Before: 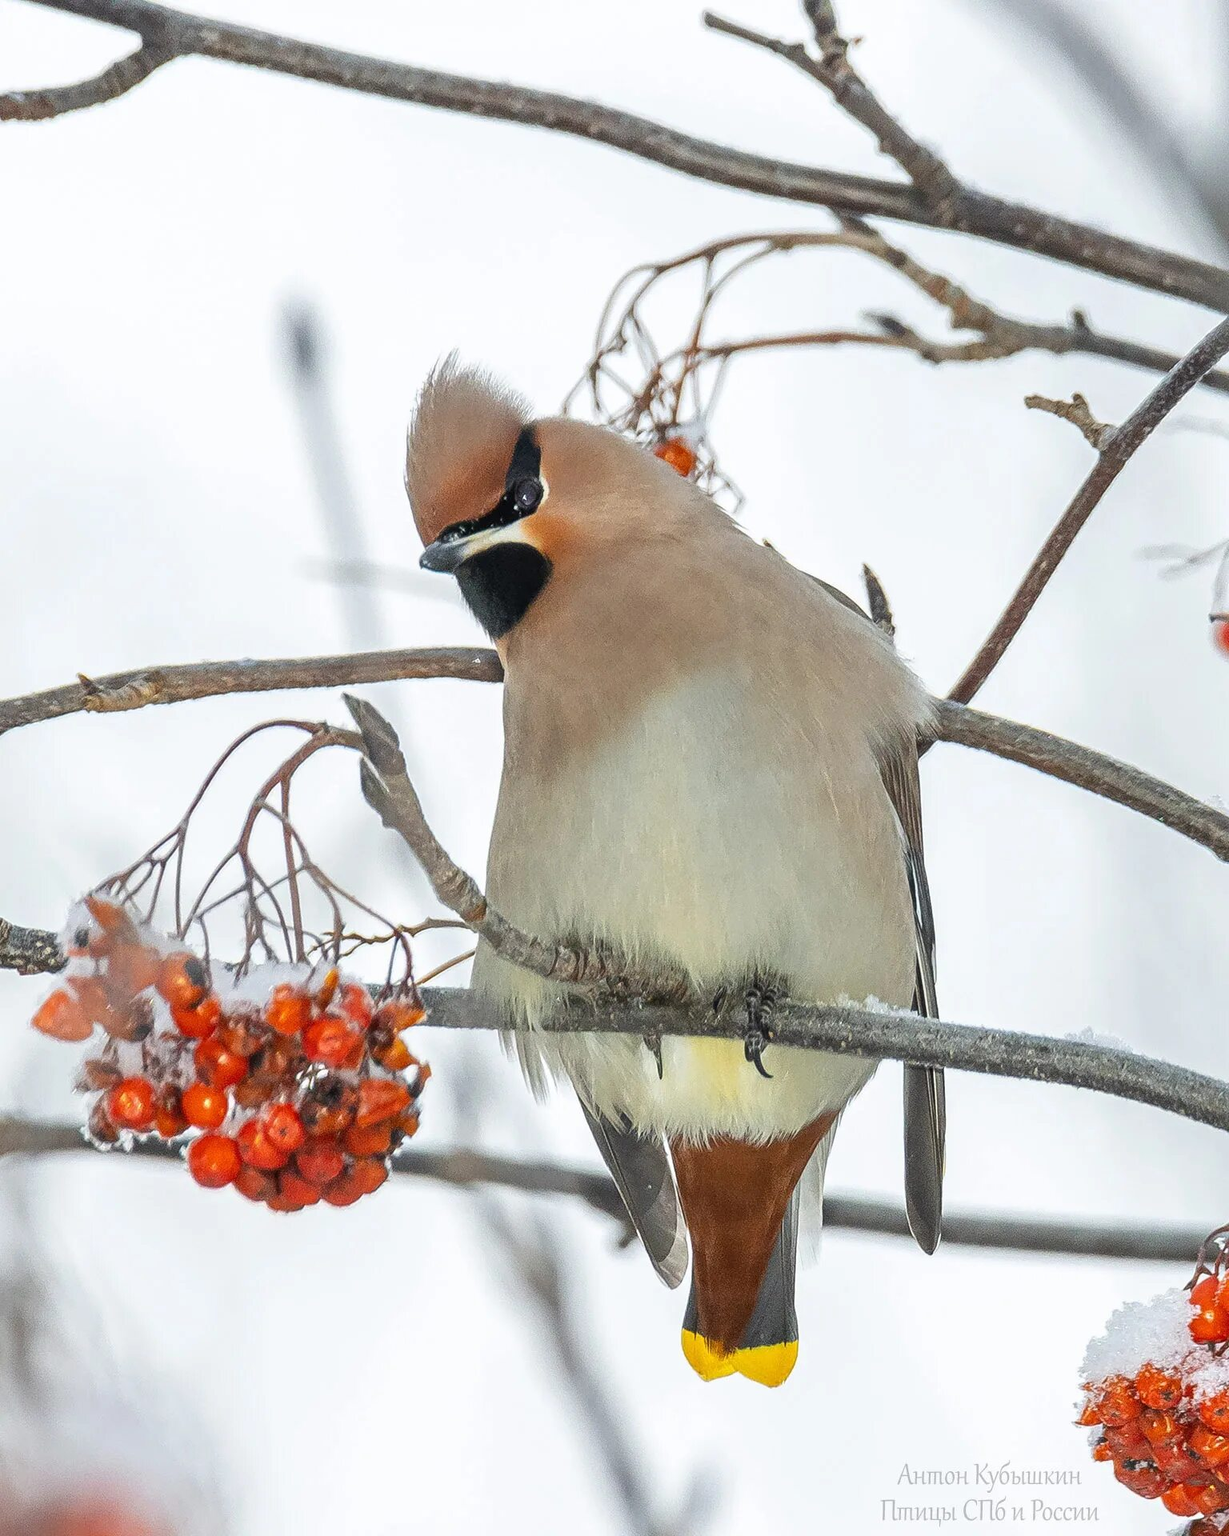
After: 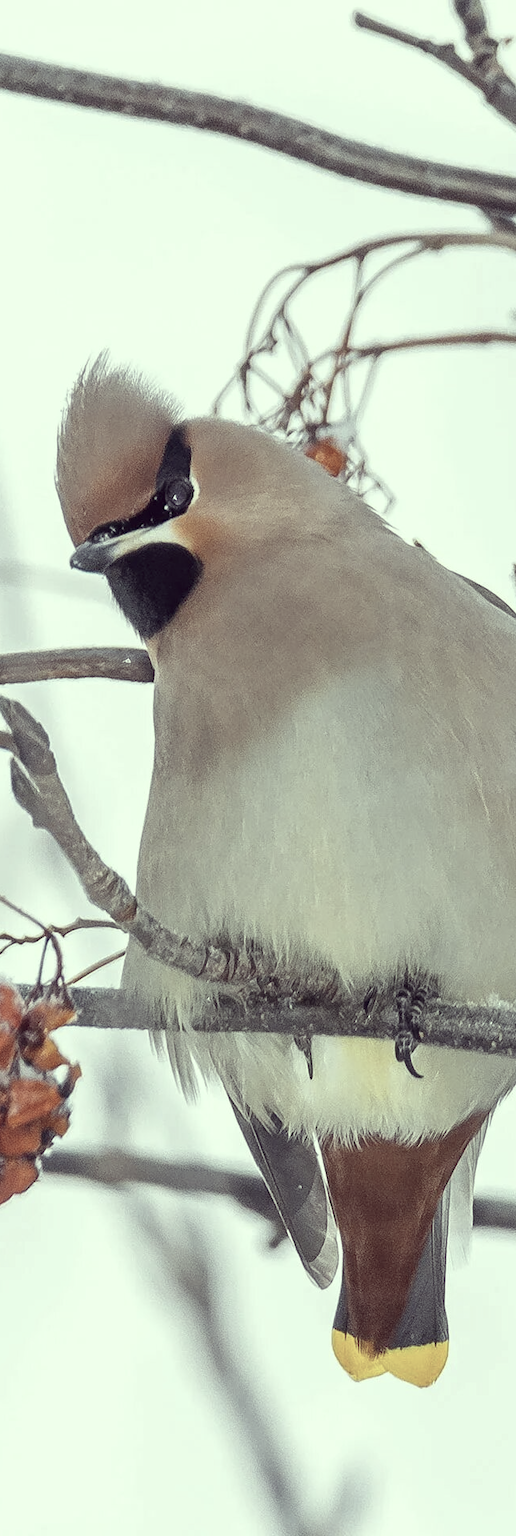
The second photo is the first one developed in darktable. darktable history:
color correction: highlights a* -20.56, highlights b* 20.14, shadows a* 19.54, shadows b* -19.95, saturation 0.455
crop: left 28.499%, right 29.453%
exposure: compensate highlight preservation false
